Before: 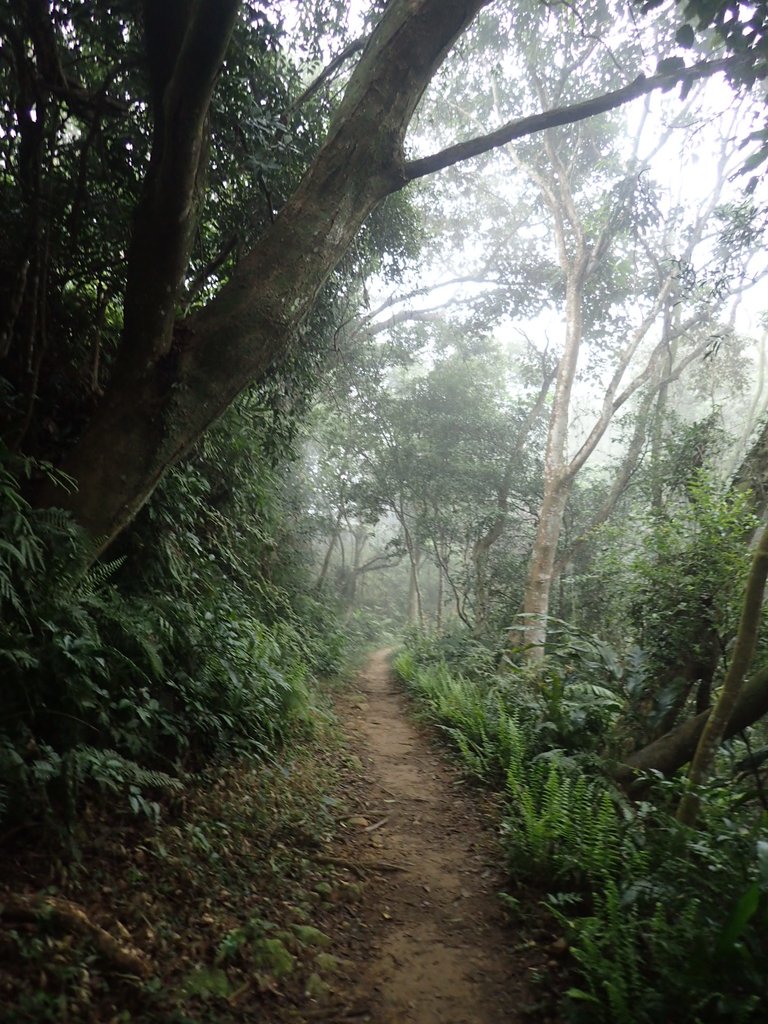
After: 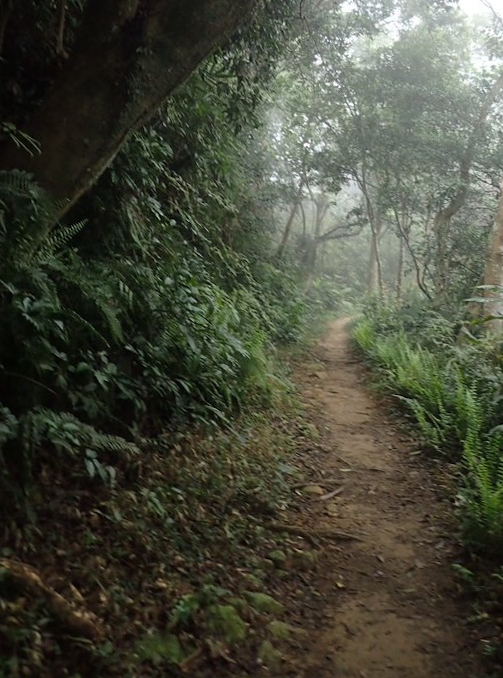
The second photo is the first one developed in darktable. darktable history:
crop and rotate: angle -1.23°, left 3.733%, top 31.886%, right 28.81%
